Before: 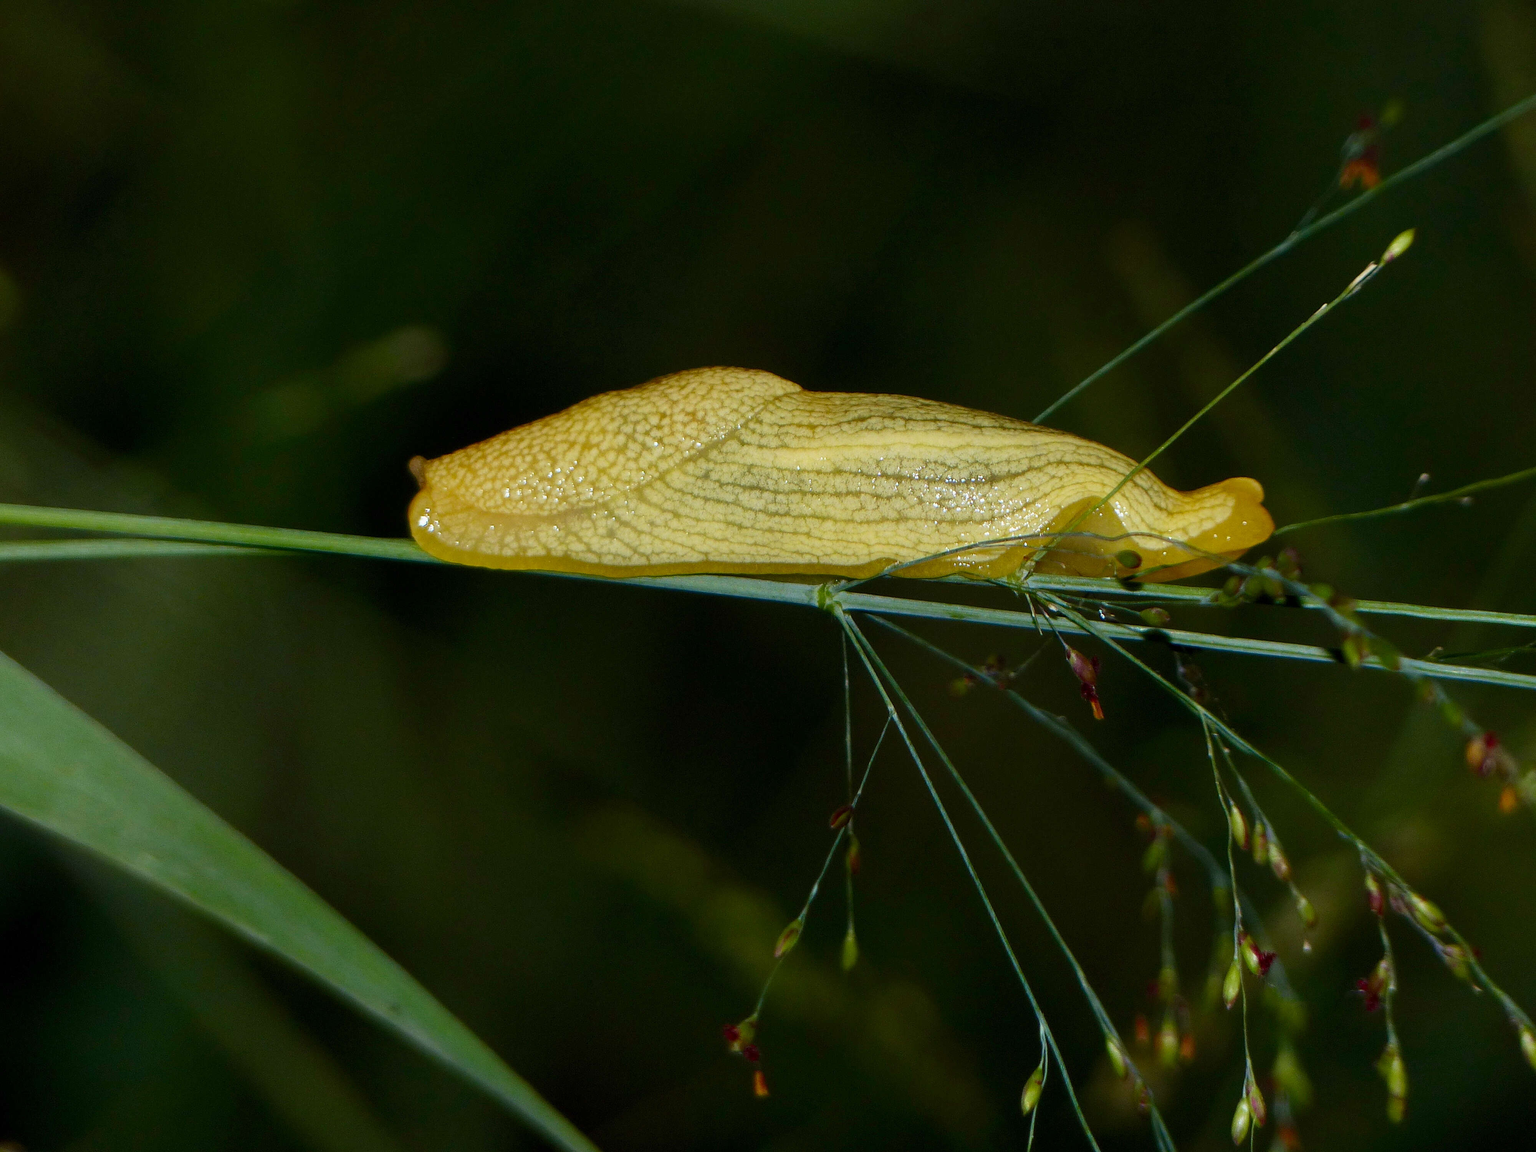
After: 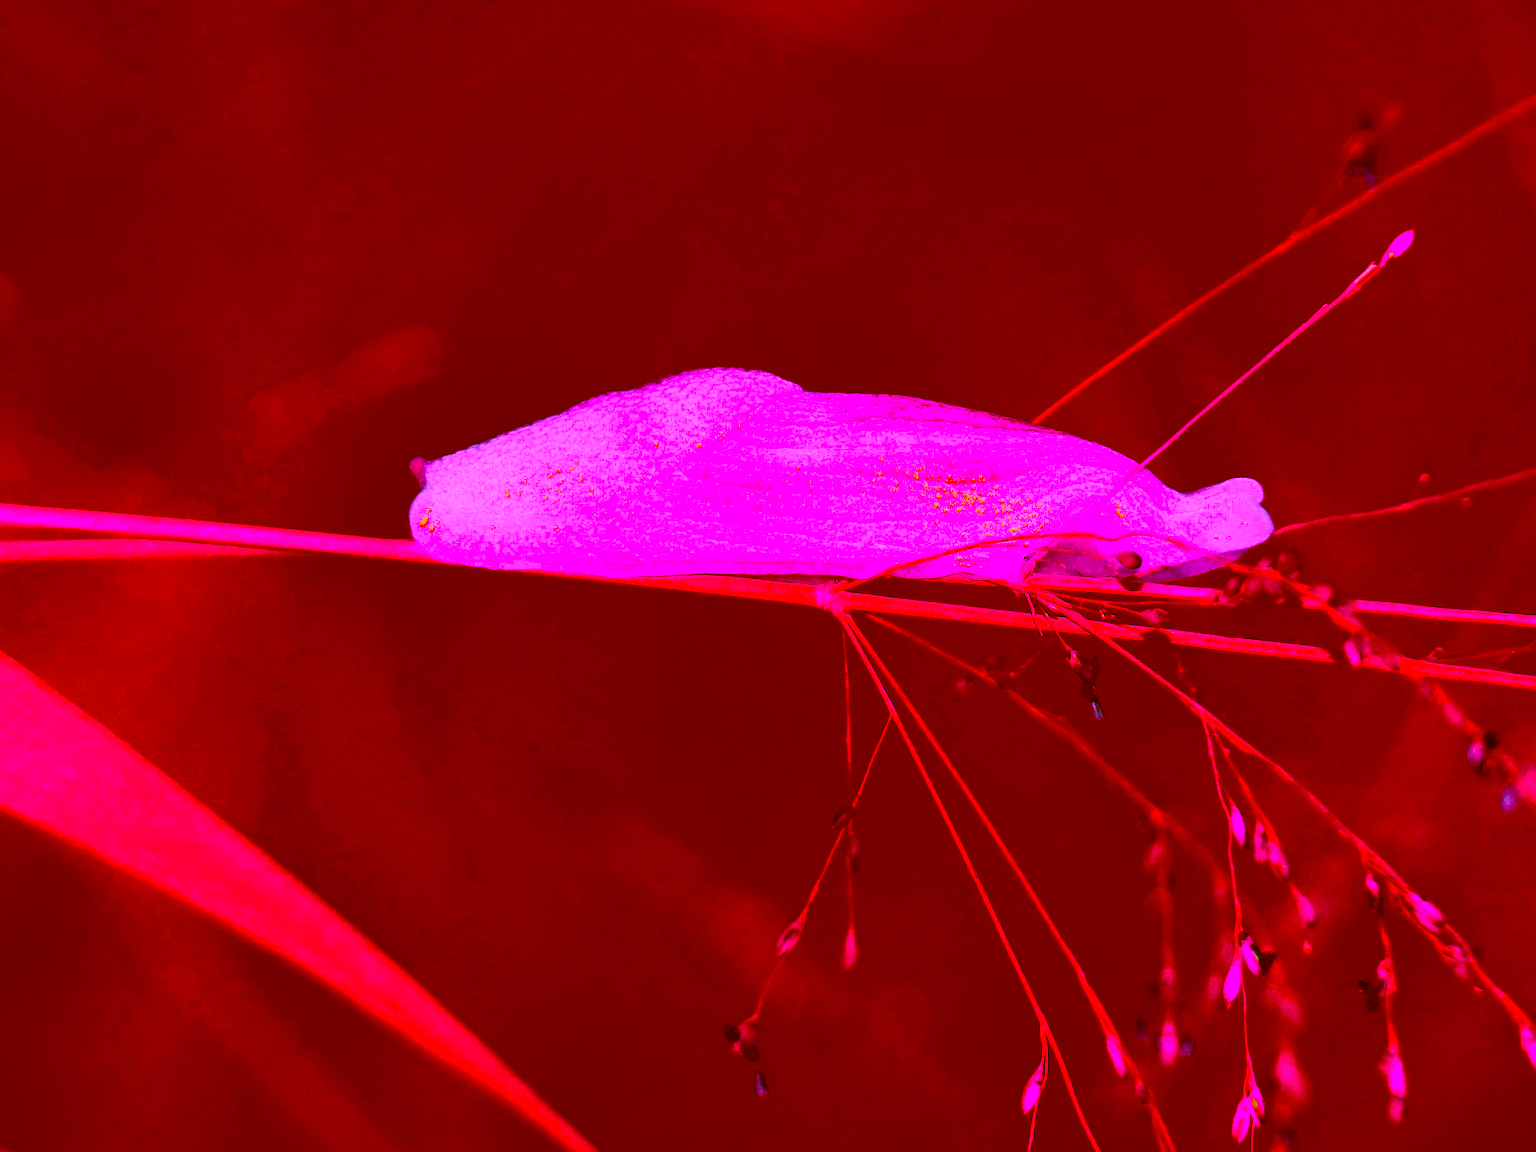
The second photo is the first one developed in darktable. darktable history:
local contrast: mode bilateral grid, contrast 20, coarseness 50, detail 120%, midtone range 0.2
color correction: highlights a* -39.61, highlights b* -39.9, shadows a* -39.81, shadows b* -39.7, saturation -2.98
contrast brightness saturation: contrast 0.295
exposure: black level correction 0.002, exposure 0.147 EV, compensate exposure bias true, compensate highlight preservation false
tone equalizer: -8 EV -0.785 EV, -7 EV -0.675 EV, -6 EV -0.618 EV, -5 EV -0.386 EV, -3 EV 0.397 EV, -2 EV 0.6 EV, -1 EV 0.7 EV, +0 EV 0.774 EV
